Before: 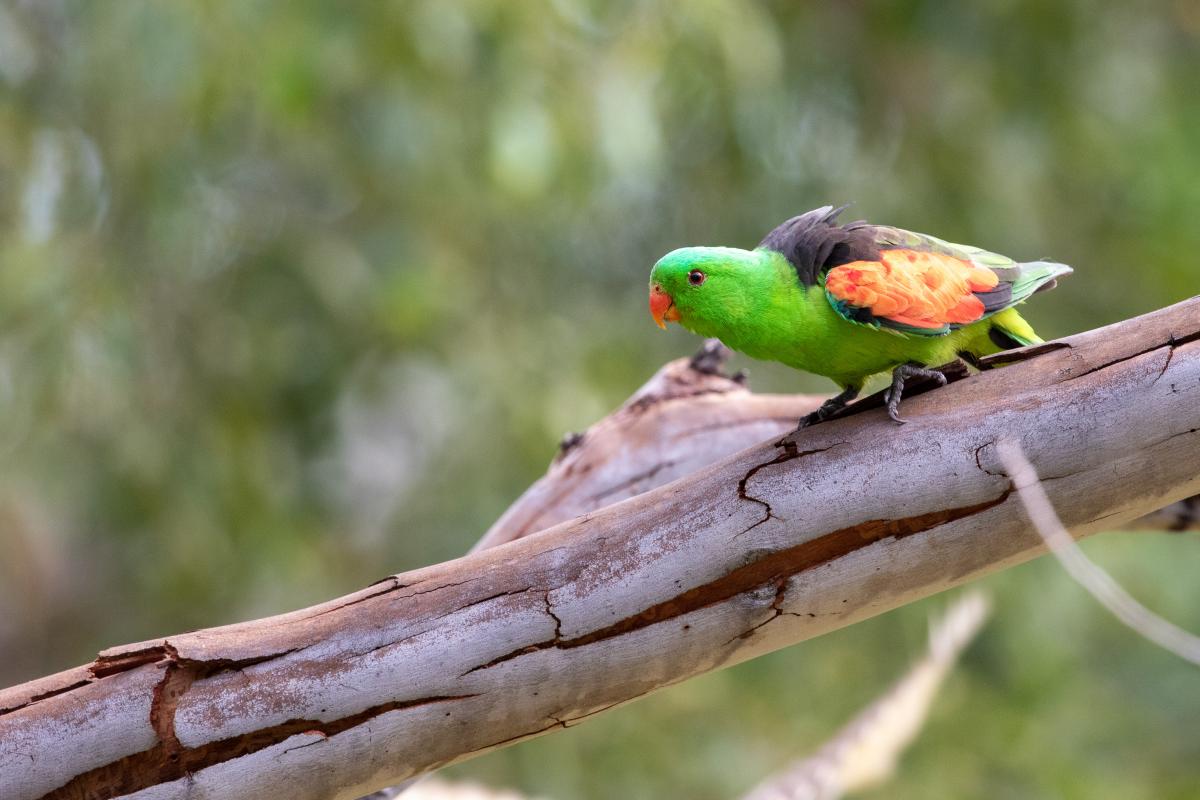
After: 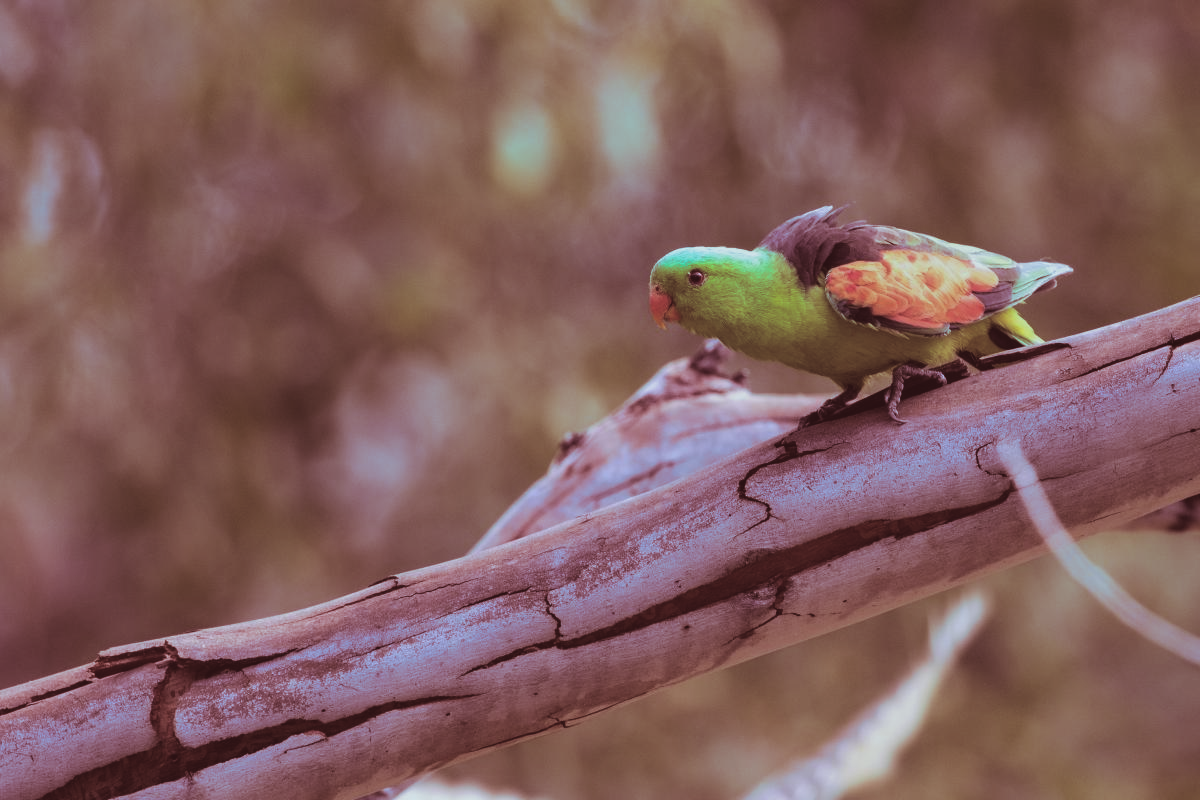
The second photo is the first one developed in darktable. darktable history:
exposure: black level correction -0.015, exposure -0.5 EV, compensate highlight preservation false
white balance: red 0.926, green 1.003, blue 1.133
split-toning: compress 20%
